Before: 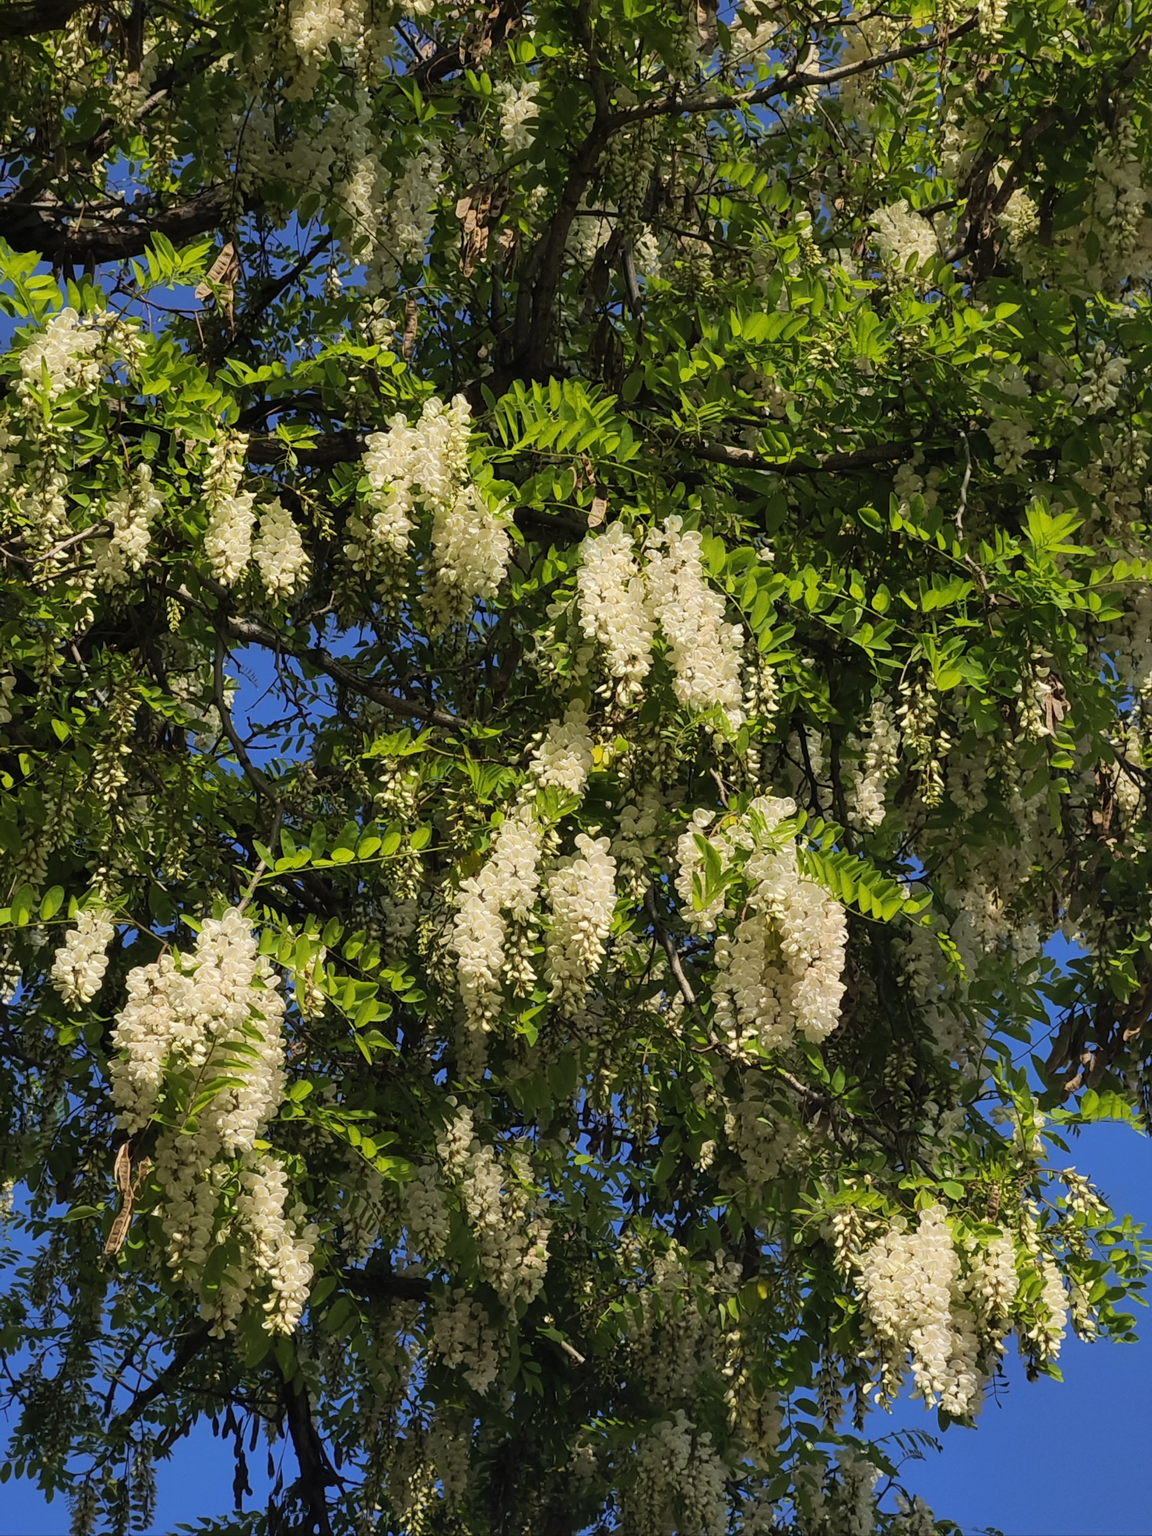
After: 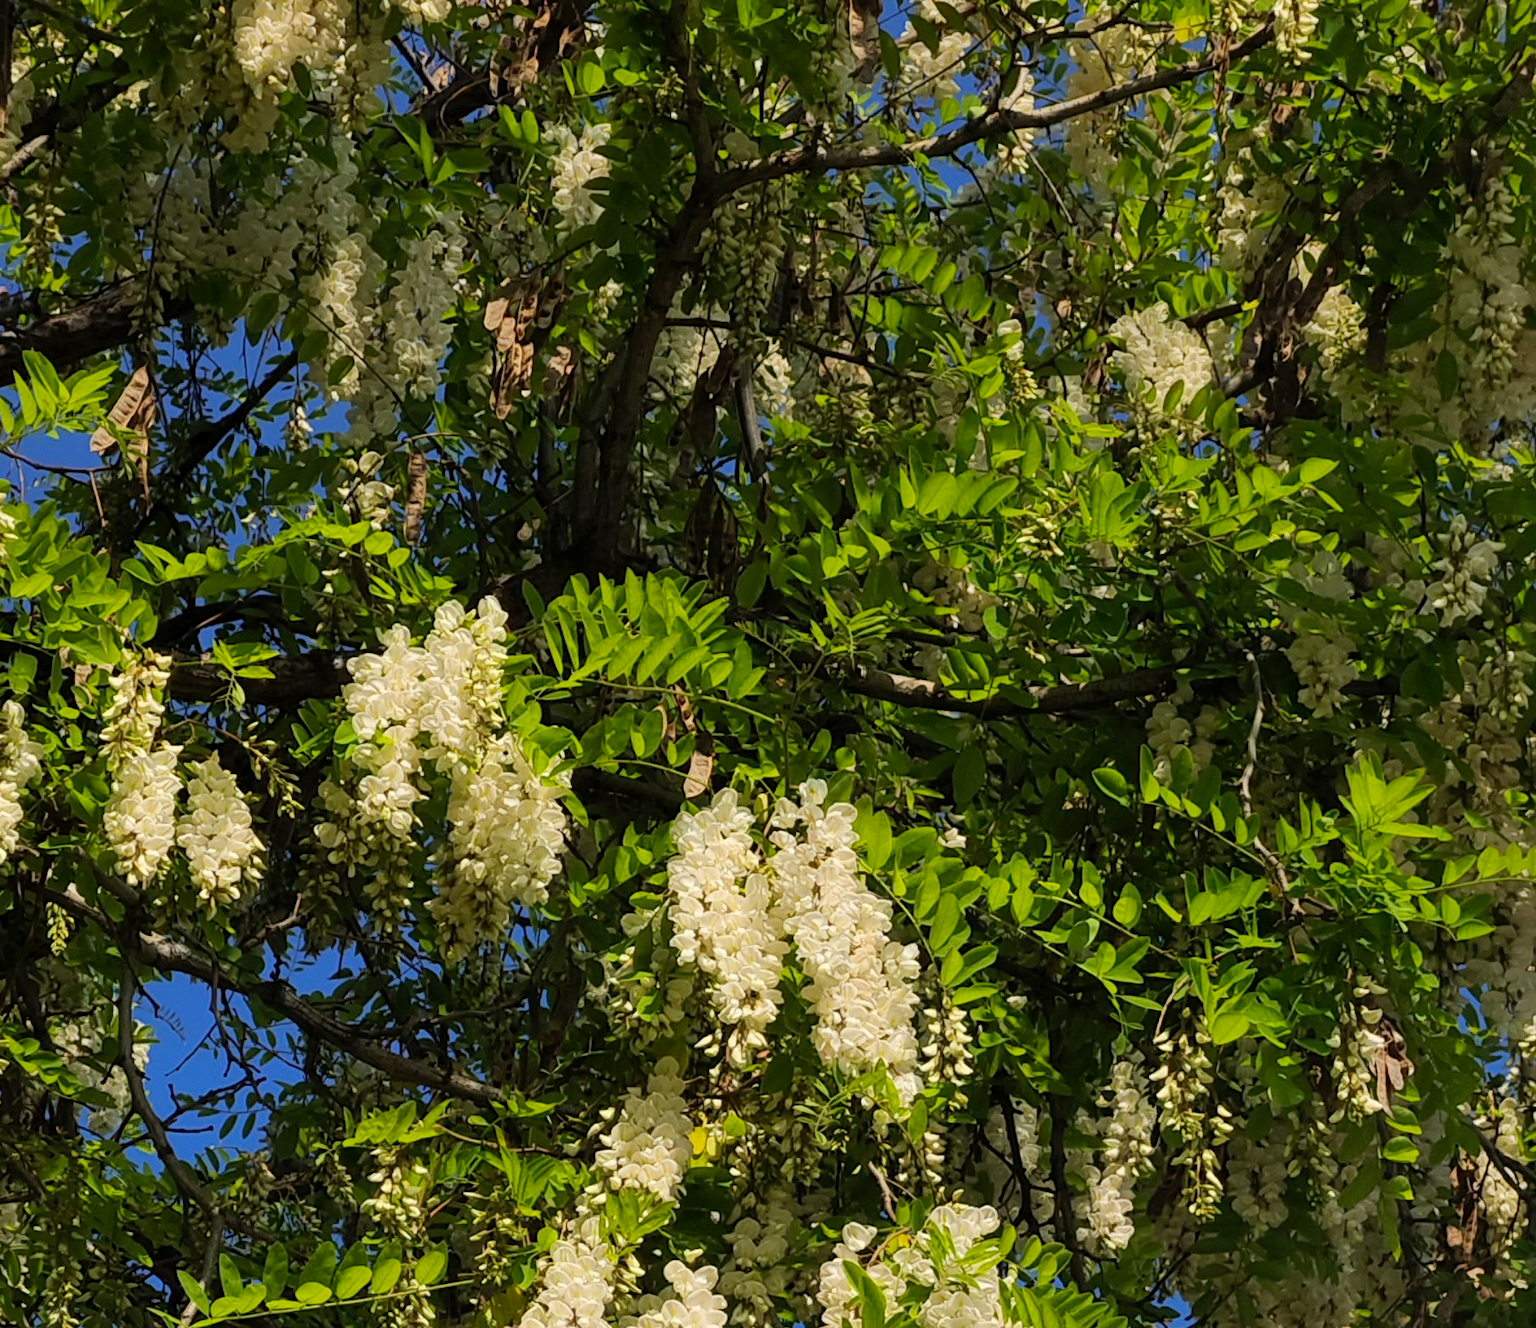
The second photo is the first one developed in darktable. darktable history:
tone equalizer: on, module defaults
crop and rotate: left 11.812%, bottom 42.776%
color balance: mode lift, gamma, gain (sRGB), lift [0.97, 1, 1, 1], gamma [1.03, 1, 1, 1]
